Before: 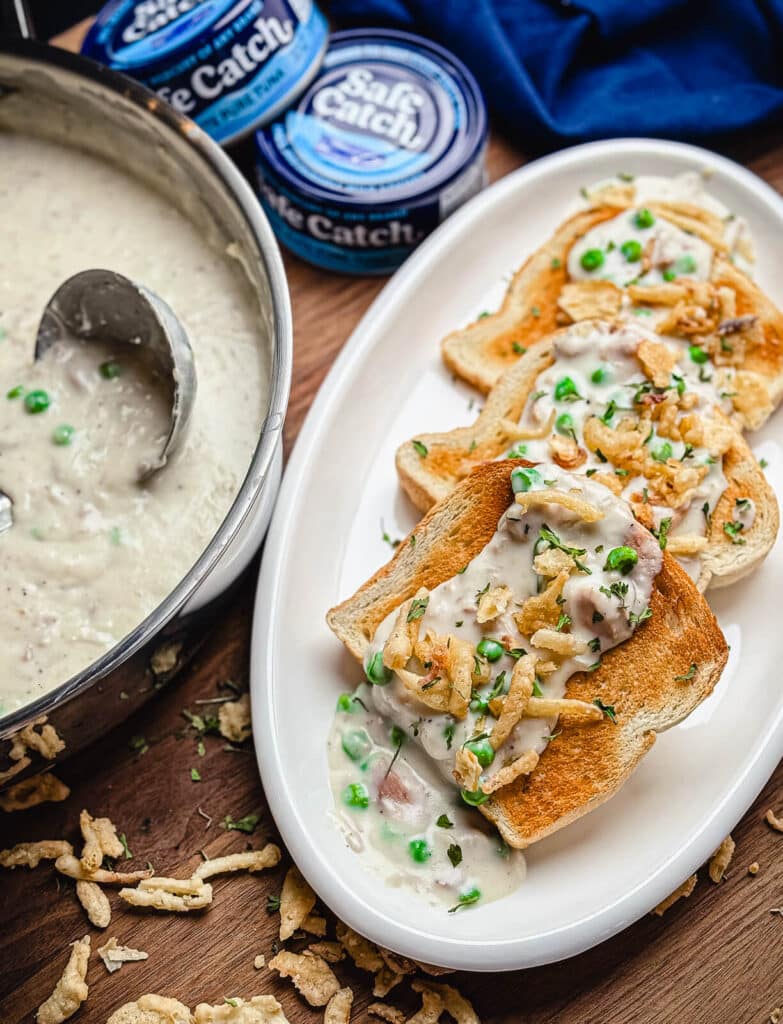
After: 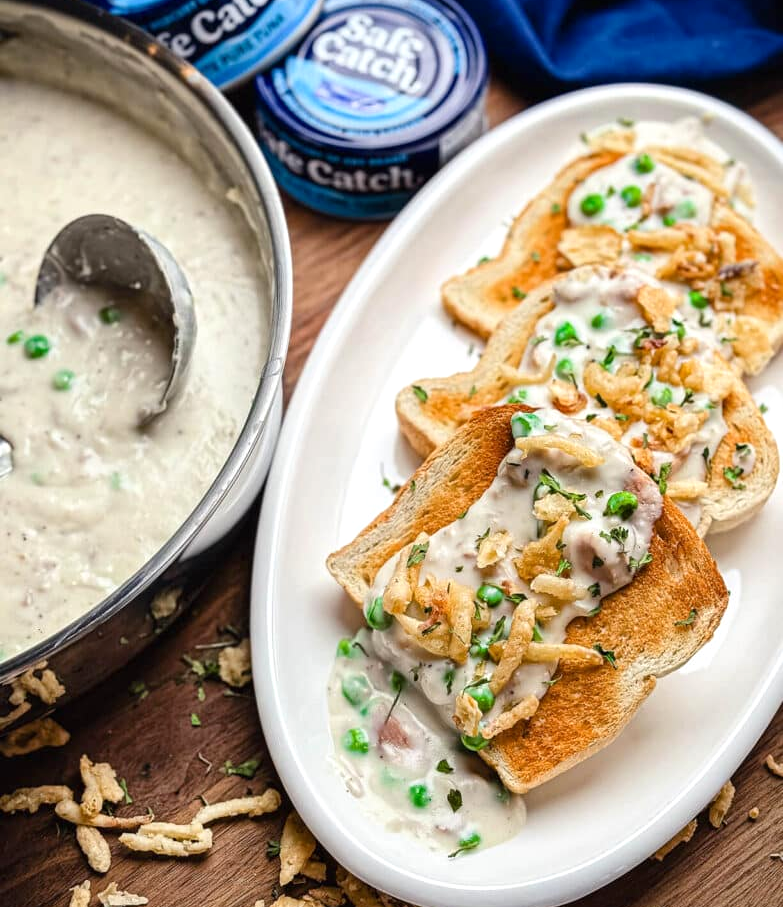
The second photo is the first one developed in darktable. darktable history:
exposure: black level correction 0.001, exposure 0.192 EV, compensate highlight preservation false
crop and rotate: top 5.446%, bottom 5.902%
